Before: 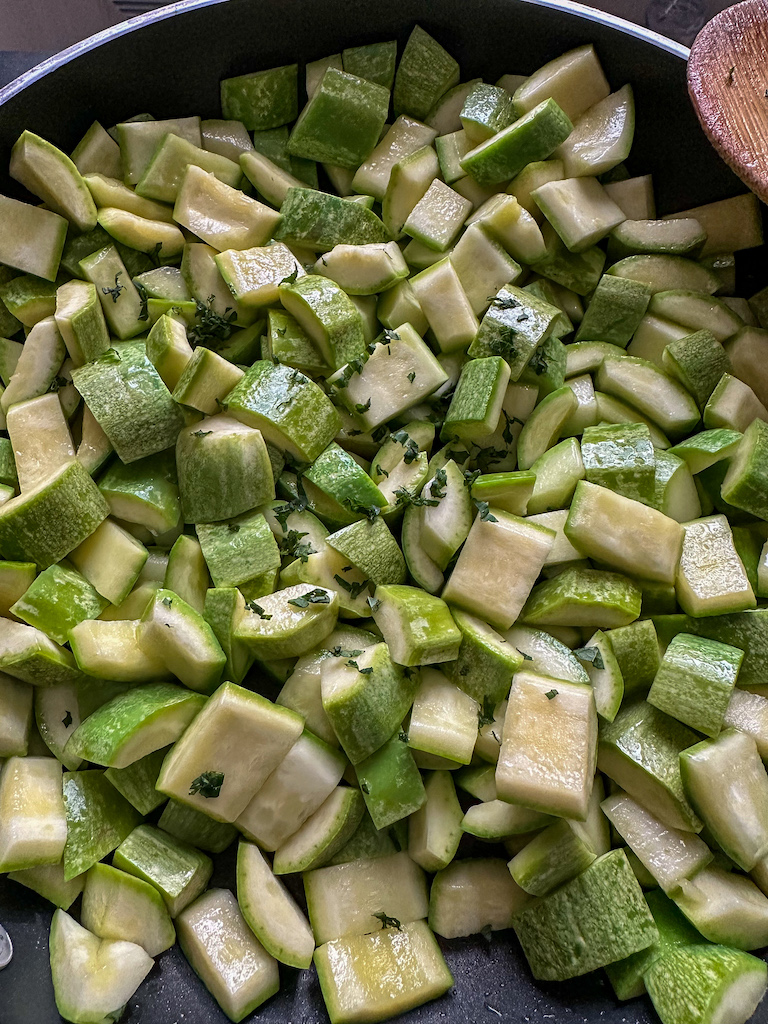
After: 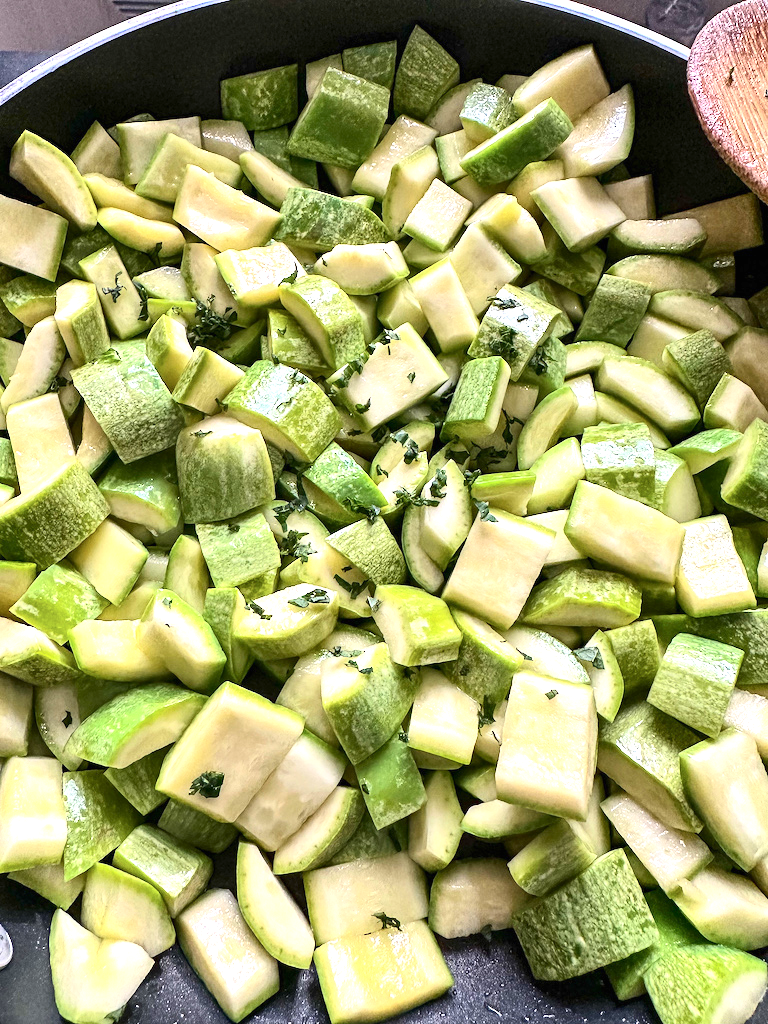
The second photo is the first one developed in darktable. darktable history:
contrast brightness saturation: contrast 0.24, brightness 0.09
exposure: black level correction 0, exposure 1.173 EV, compensate exposure bias true, compensate highlight preservation false
